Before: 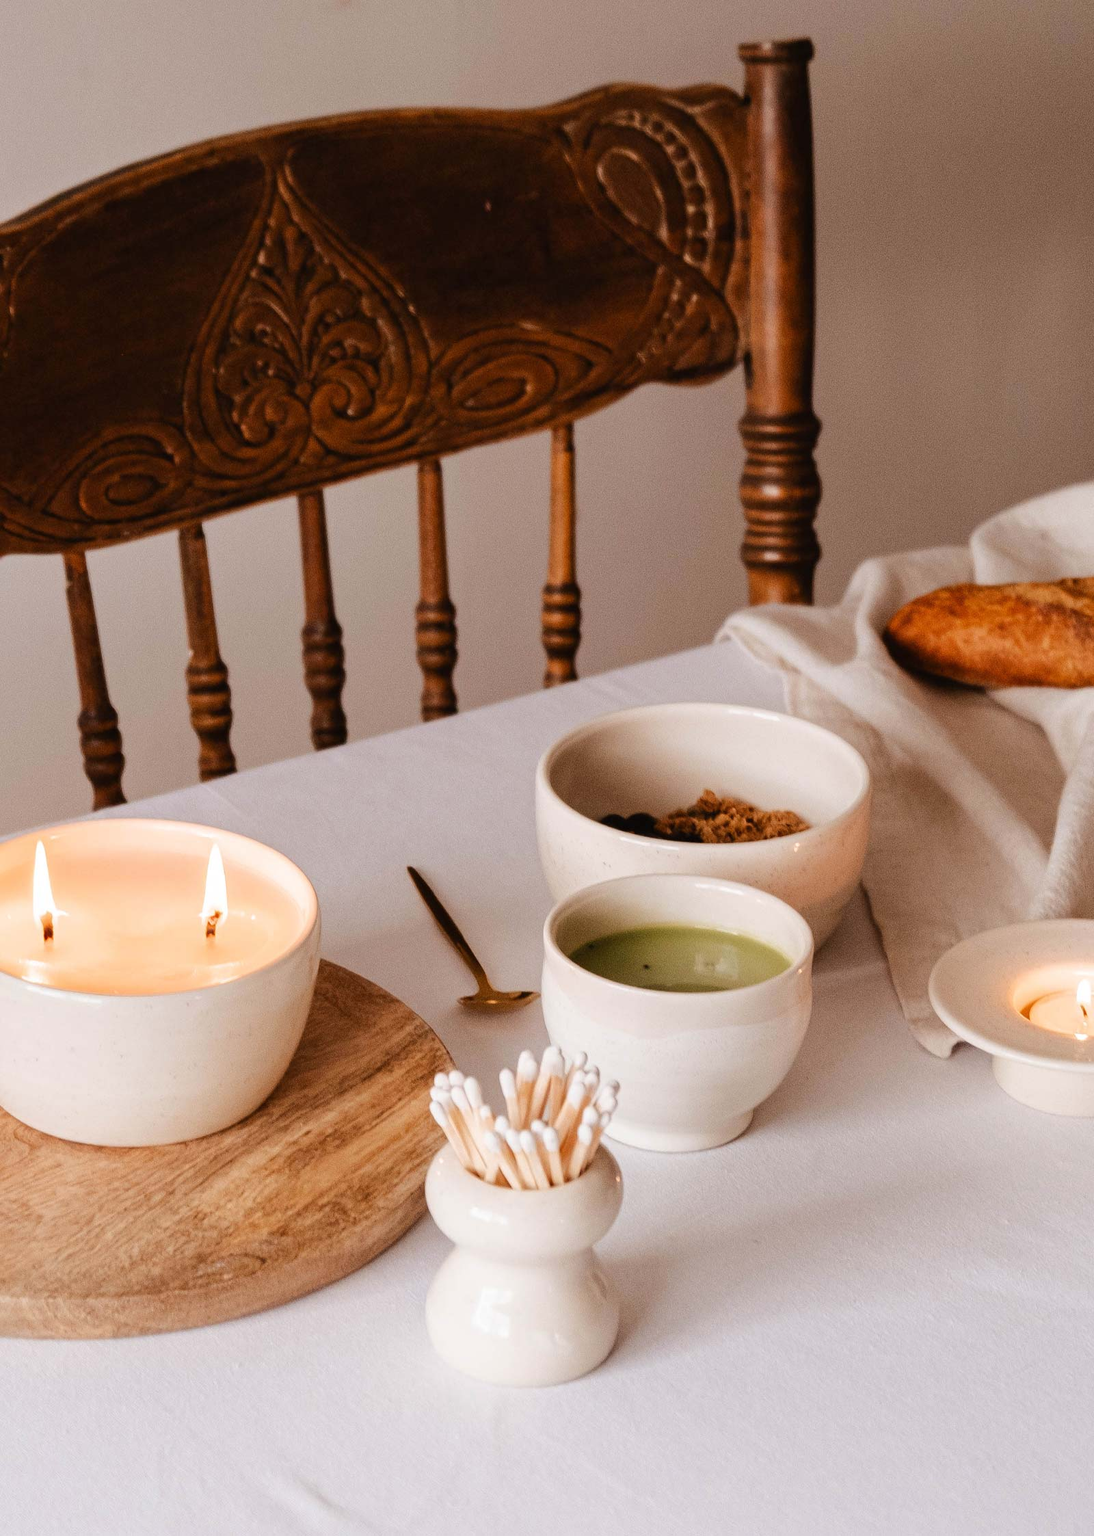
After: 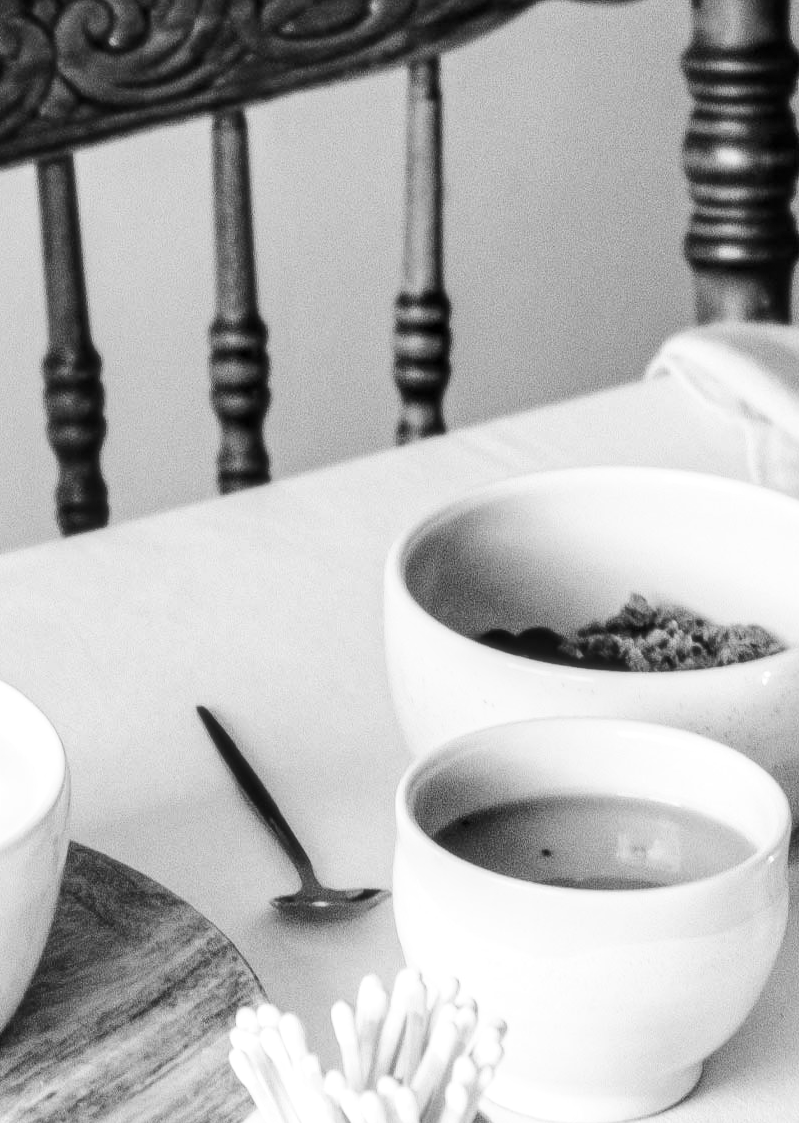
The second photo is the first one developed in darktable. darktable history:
contrast brightness saturation: contrast 0.1, saturation -0.36
crop: left 25%, top 25%, right 25%, bottom 25%
soften: size 10%, saturation 50%, brightness 0.2 EV, mix 10%
local contrast: detail 130%
base curve: curves: ch0 [(0, 0) (0.028, 0.03) (0.121, 0.232) (0.46, 0.748) (0.859, 0.968) (1, 1)], preserve colors none
monochrome: on, module defaults
